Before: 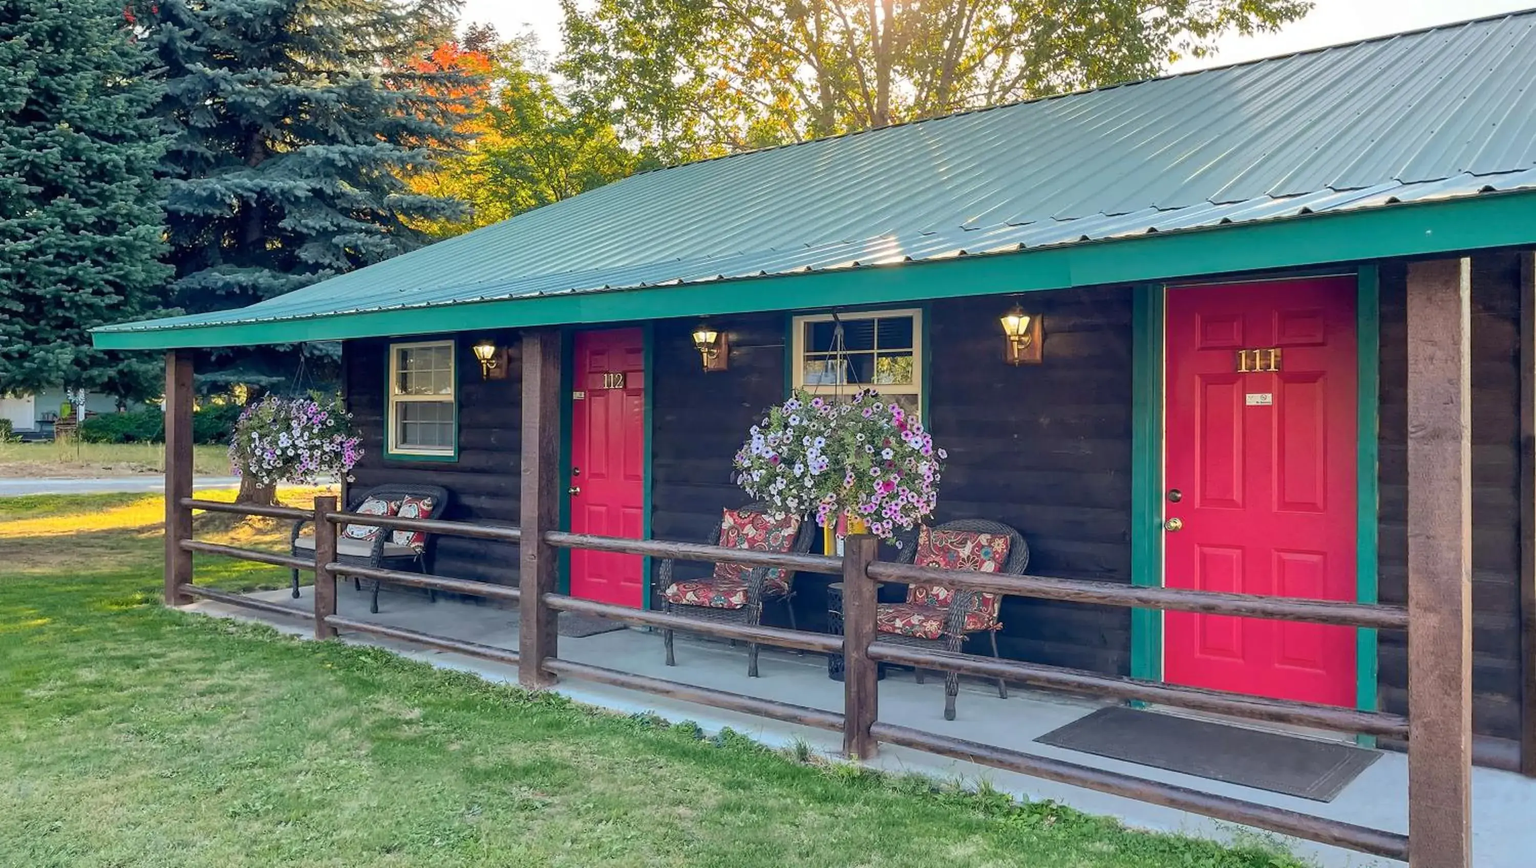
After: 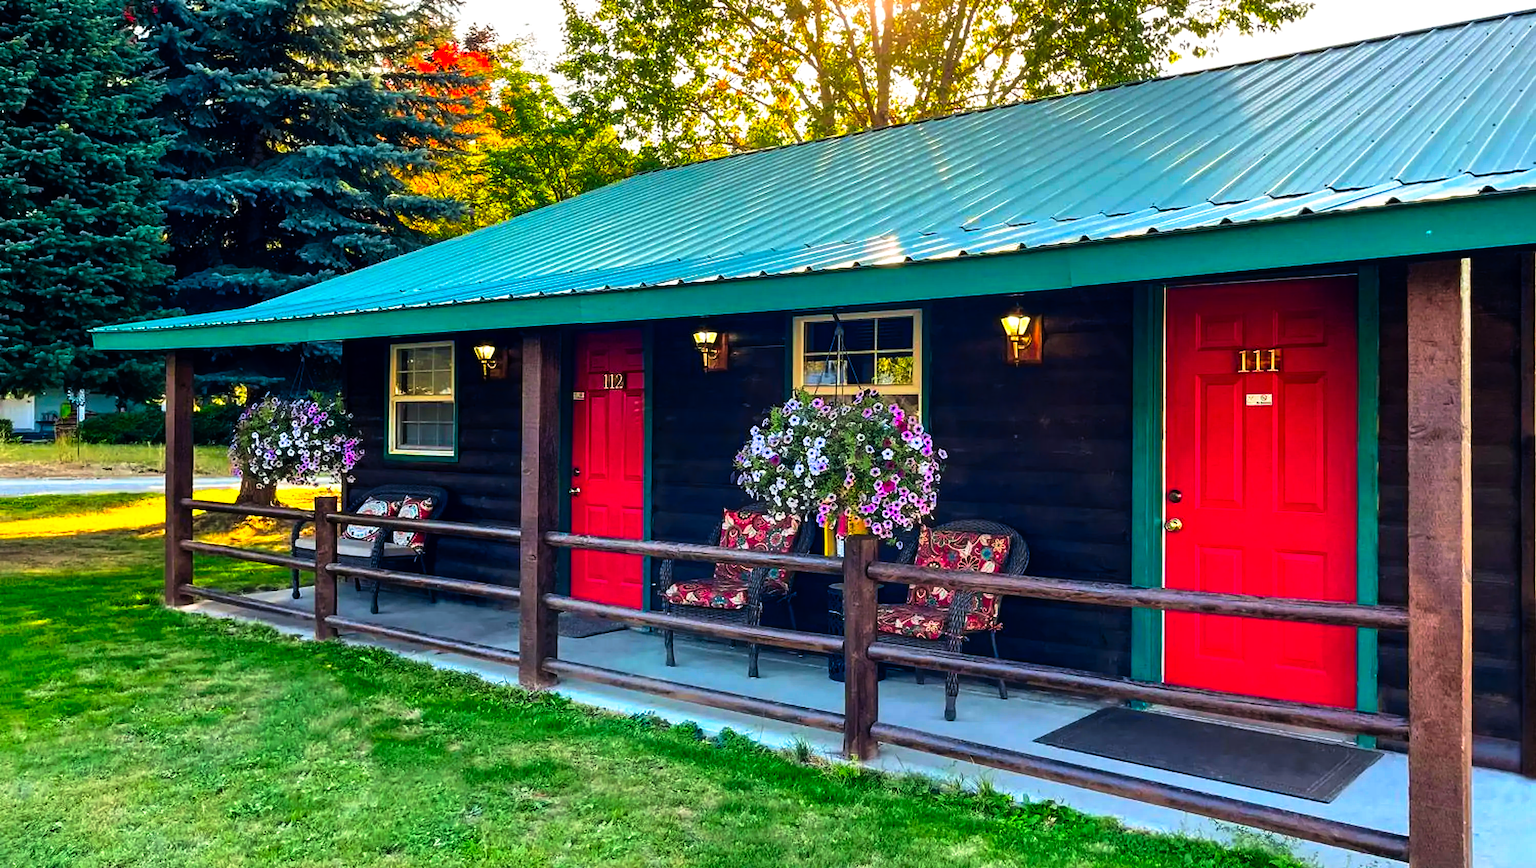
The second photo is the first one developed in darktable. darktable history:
color correction: saturation 1.32
tone curve: curves: ch0 [(0, 0) (0.003, 0.001) (0.011, 0.002) (0.025, 0.002) (0.044, 0.006) (0.069, 0.01) (0.1, 0.017) (0.136, 0.023) (0.177, 0.038) (0.224, 0.066) (0.277, 0.118) (0.335, 0.185) (0.399, 0.264) (0.468, 0.365) (0.543, 0.475) (0.623, 0.606) (0.709, 0.759) (0.801, 0.923) (0.898, 0.999) (1, 1)], preserve colors none
